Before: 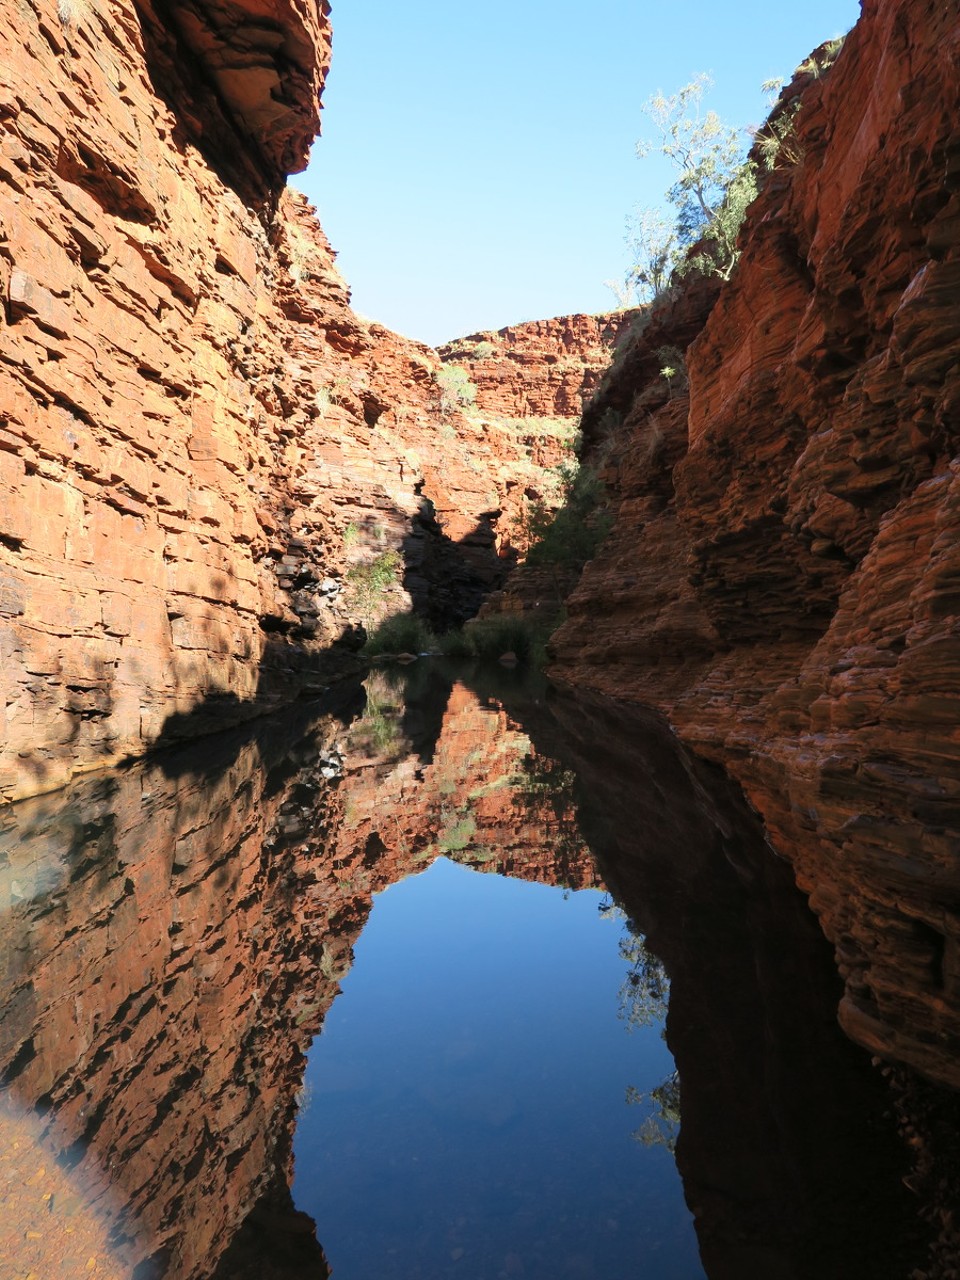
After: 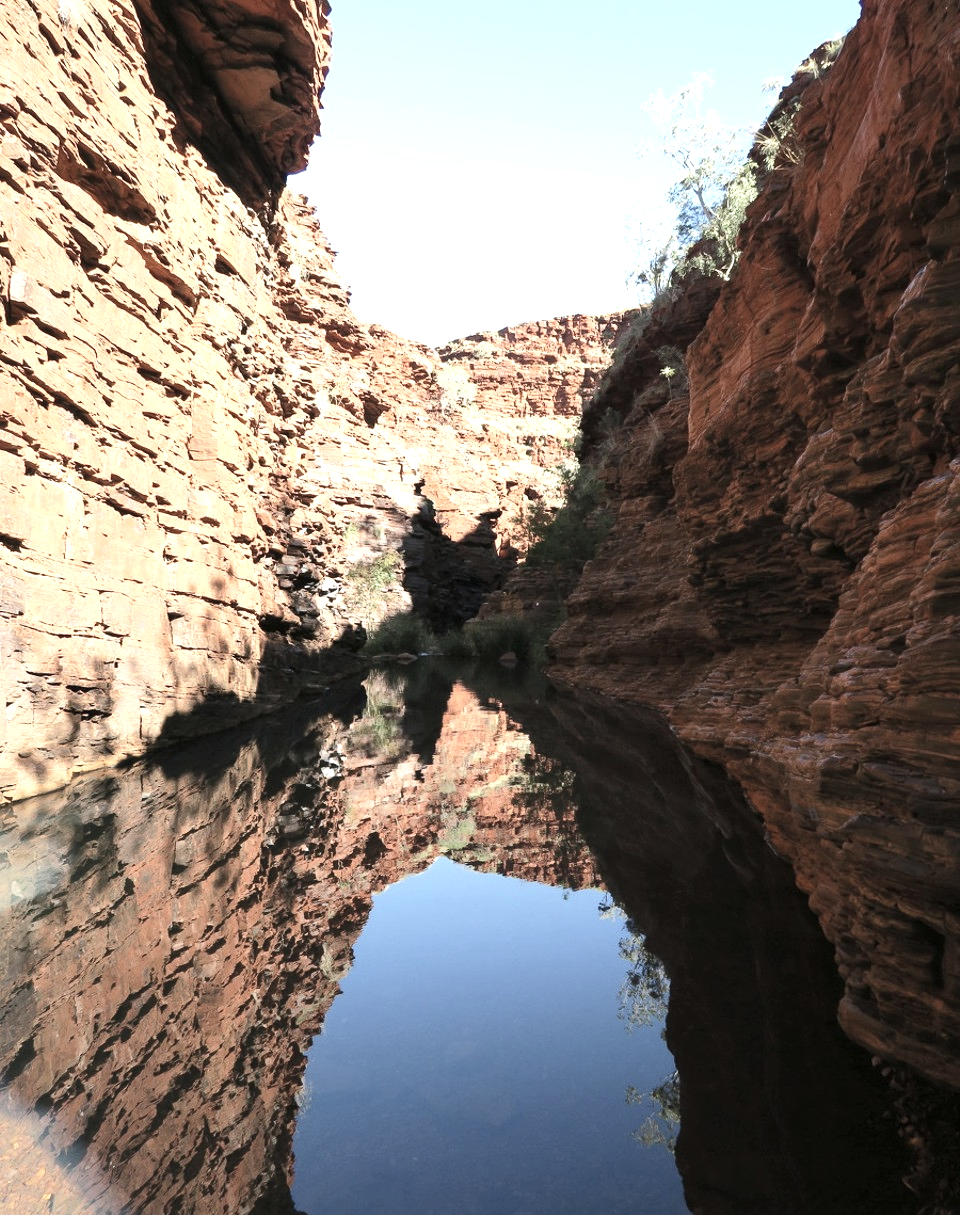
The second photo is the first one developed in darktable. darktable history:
exposure: black level correction 0, exposure 0.696 EV, compensate highlight preservation false
crop and rotate: top 0.001%, bottom 5.025%
contrast brightness saturation: contrast 0.102, saturation -0.371
